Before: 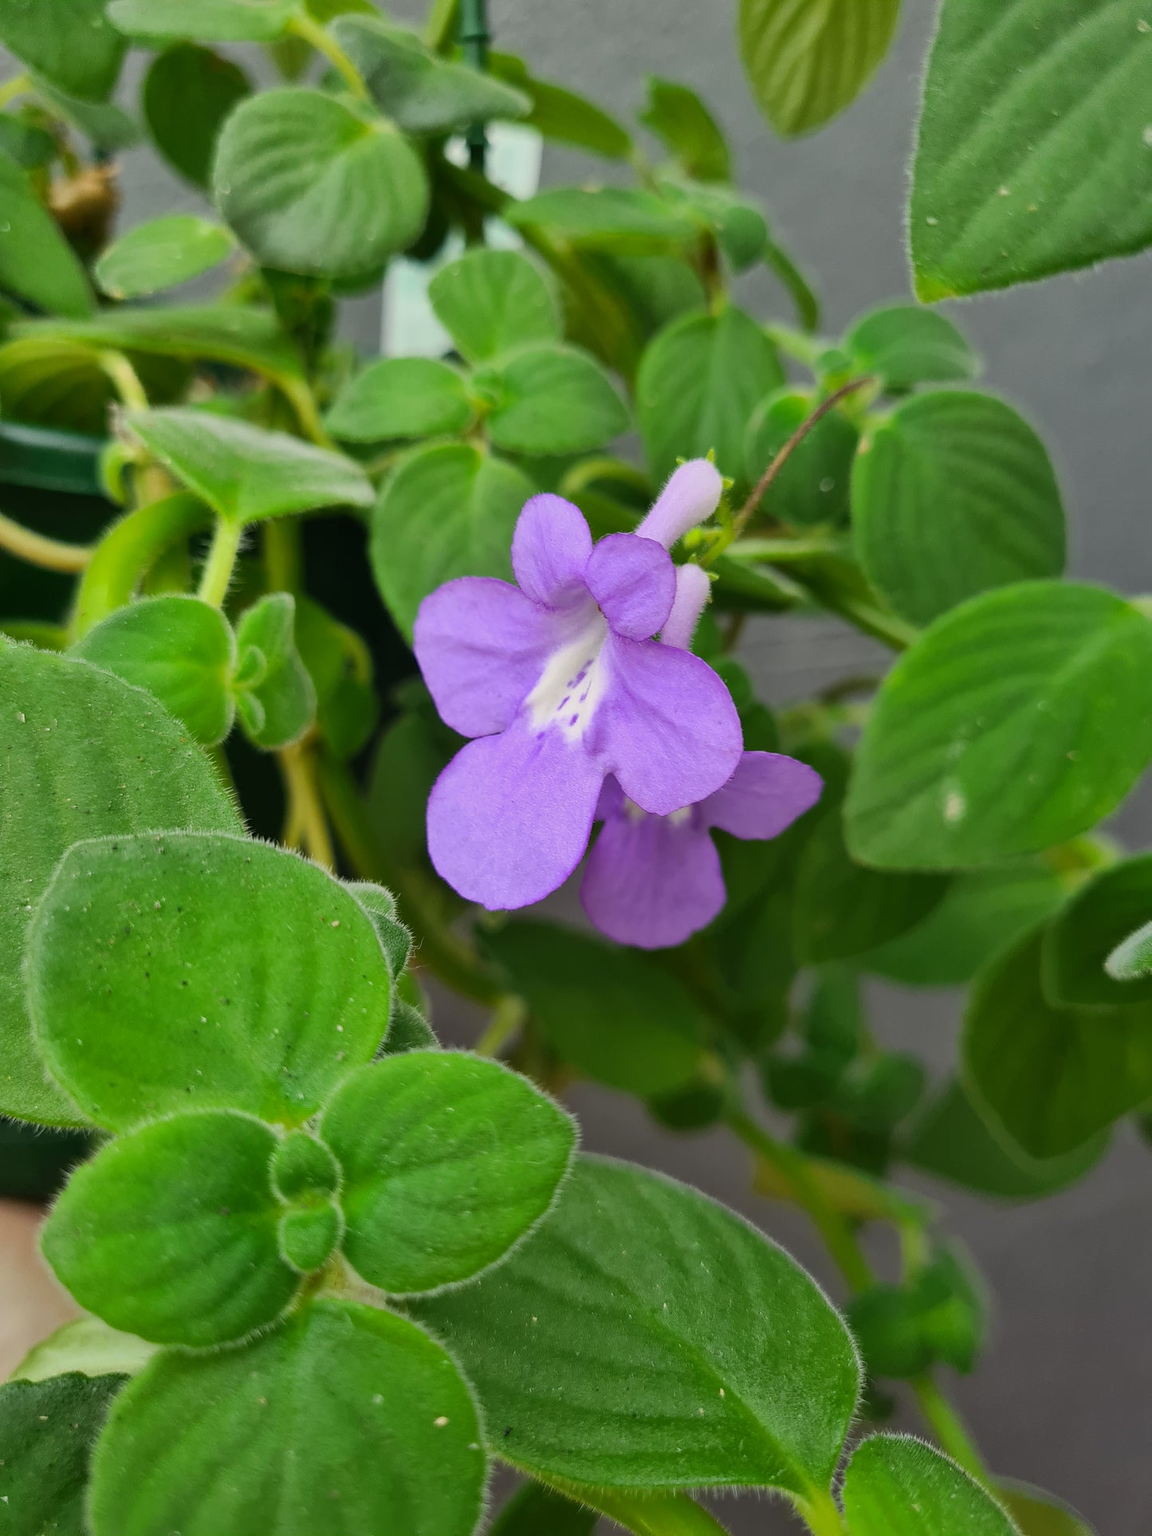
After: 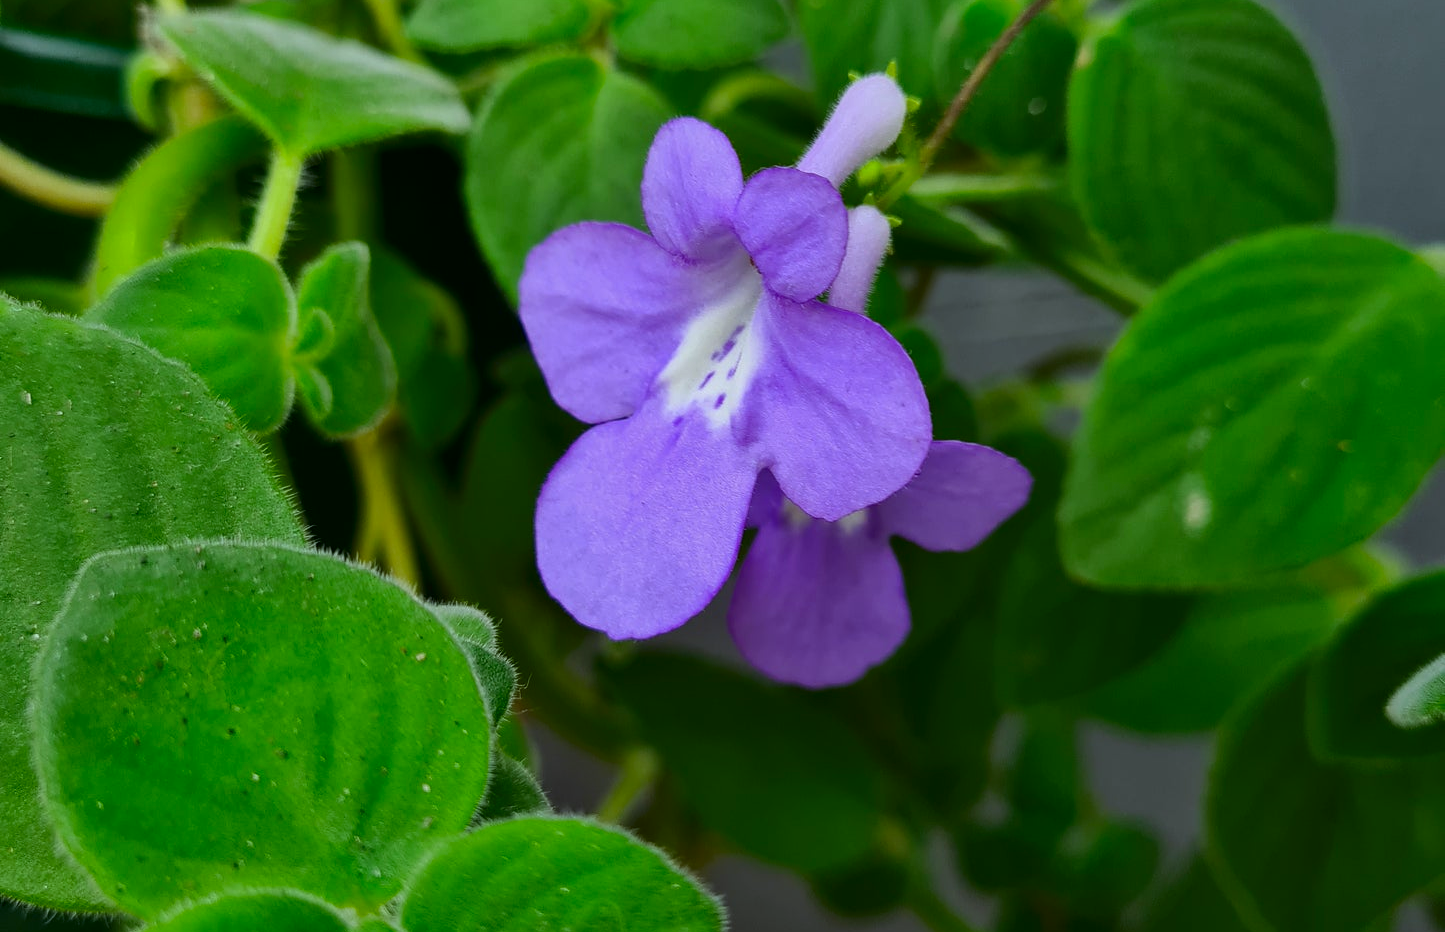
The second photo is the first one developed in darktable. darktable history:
white balance: red 0.925, blue 1.046
crop and rotate: top 26.056%, bottom 25.543%
contrast brightness saturation: contrast 0.07, brightness -0.14, saturation 0.11
